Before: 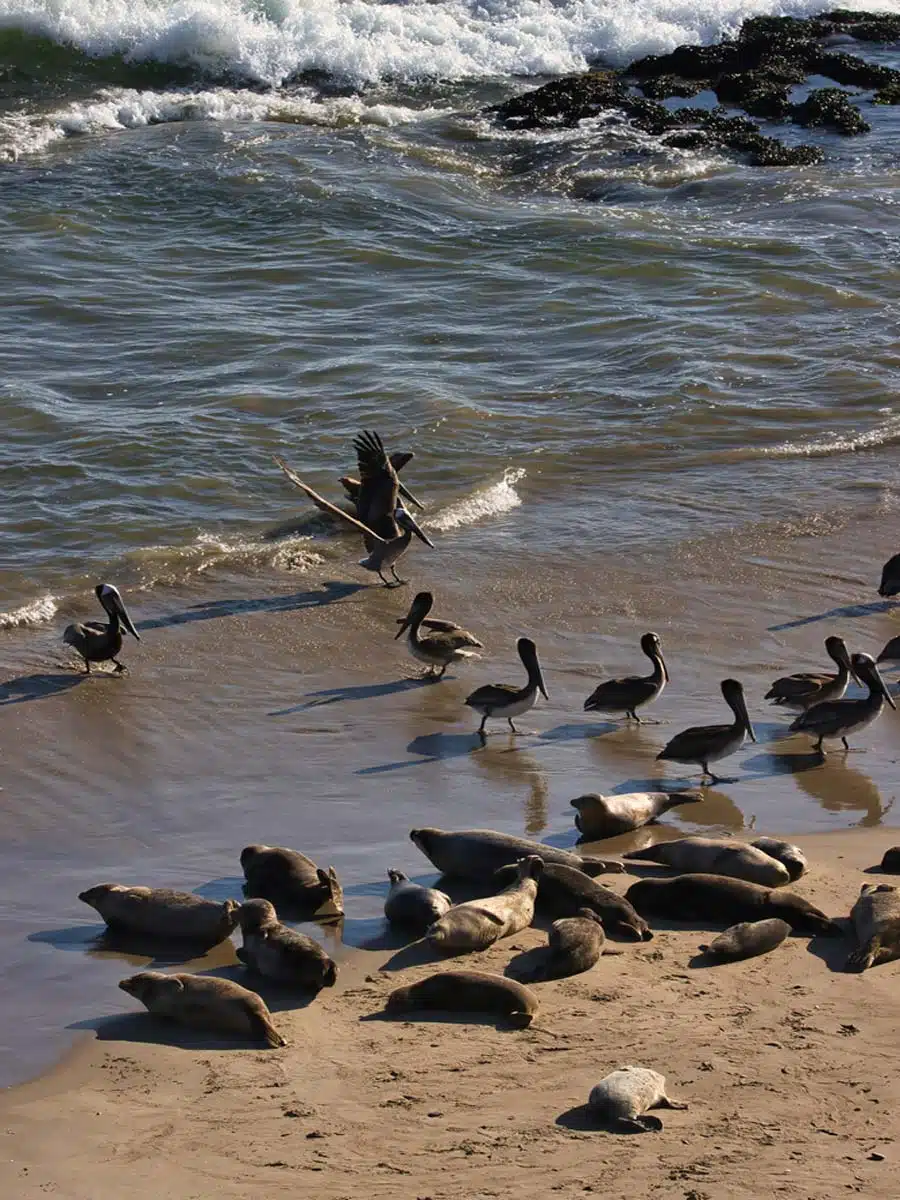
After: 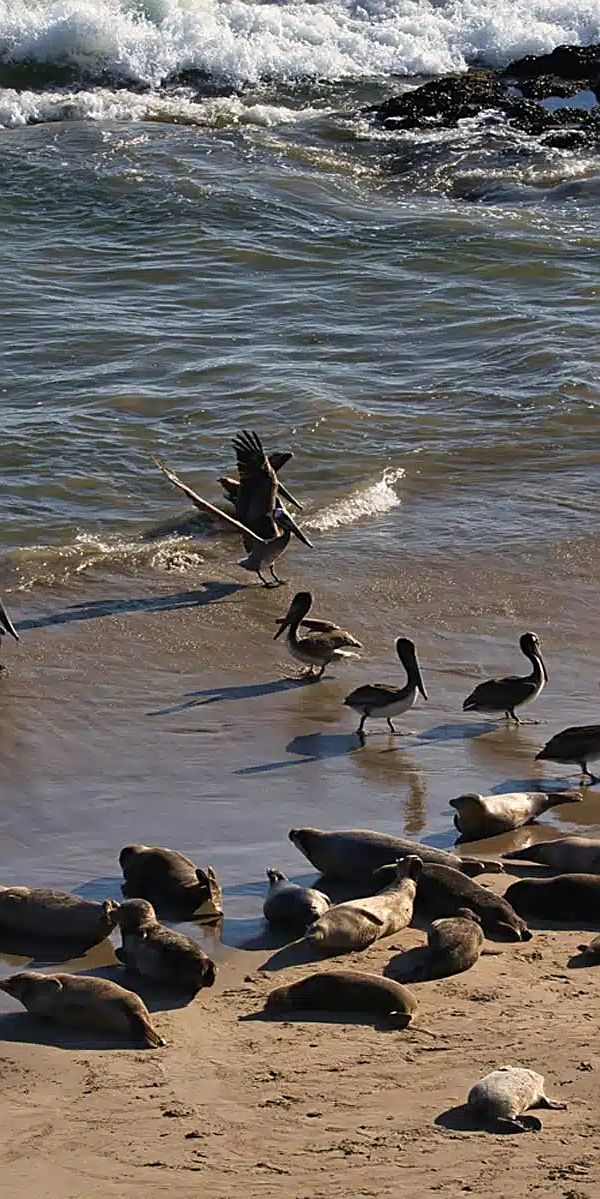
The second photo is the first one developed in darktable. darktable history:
sharpen: on, module defaults
crop and rotate: left 13.537%, right 19.796%
exposure: compensate highlight preservation false
